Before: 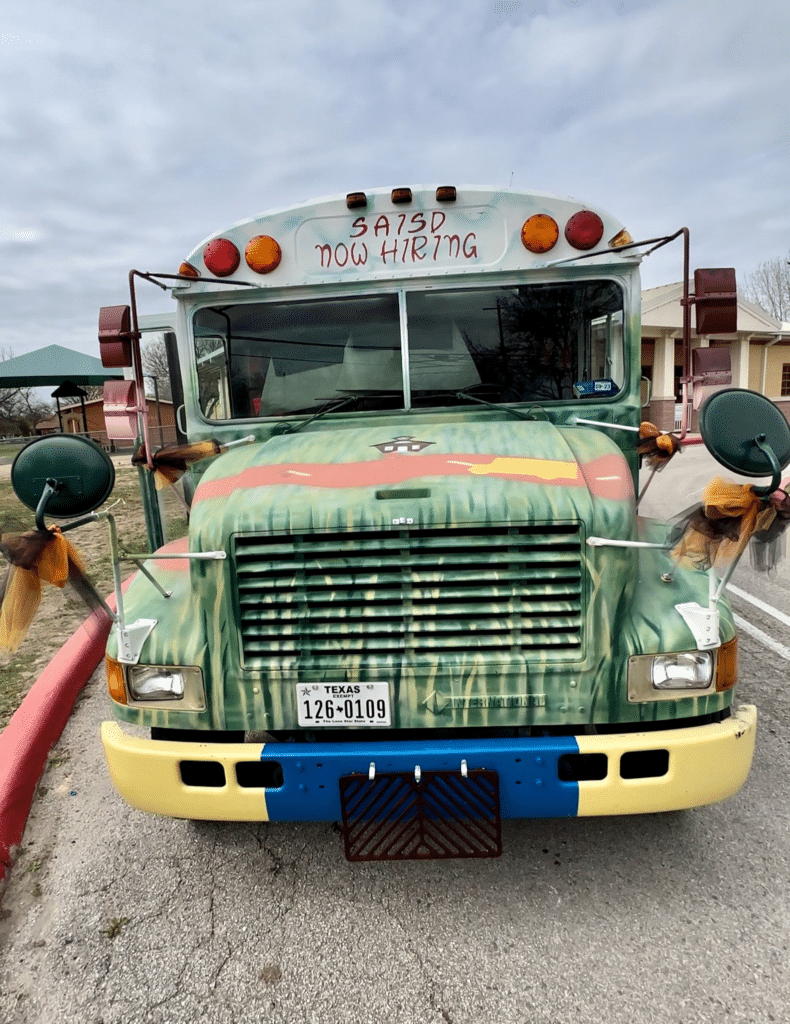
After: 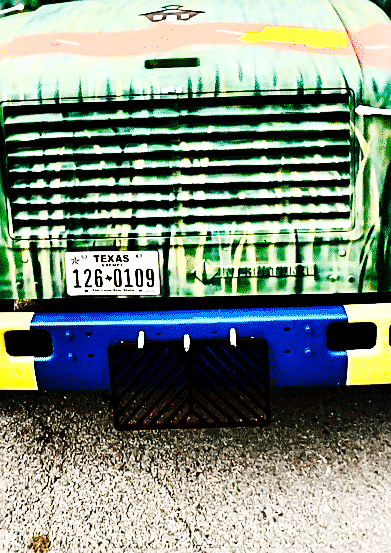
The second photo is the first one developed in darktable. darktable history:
crop: left 29.301%, top 42.097%, right 21.124%, bottom 3.46%
contrast brightness saturation: contrast 0.217
tone curve: curves: ch0 [(0, 0) (0.179, 0.073) (0.265, 0.147) (0.463, 0.553) (0.51, 0.635) (0.716, 0.863) (1, 0.997)], preserve colors none
exposure: black level correction 0, exposure 0.394 EV, compensate exposure bias true, compensate highlight preservation false
color balance rgb: shadows lift › chroma 0.85%, shadows lift › hue 113.03°, linear chroma grading › shadows -7.662%, linear chroma grading › global chroma 9.694%, perceptual saturation grading › global saturation 40.2%
contrast equalizer: octaves 7, y [[0.6 ×6], [0.55 ×6], [0 ×6], [0 ×6], [0 ×6]]
sharpen: on, module defaults
